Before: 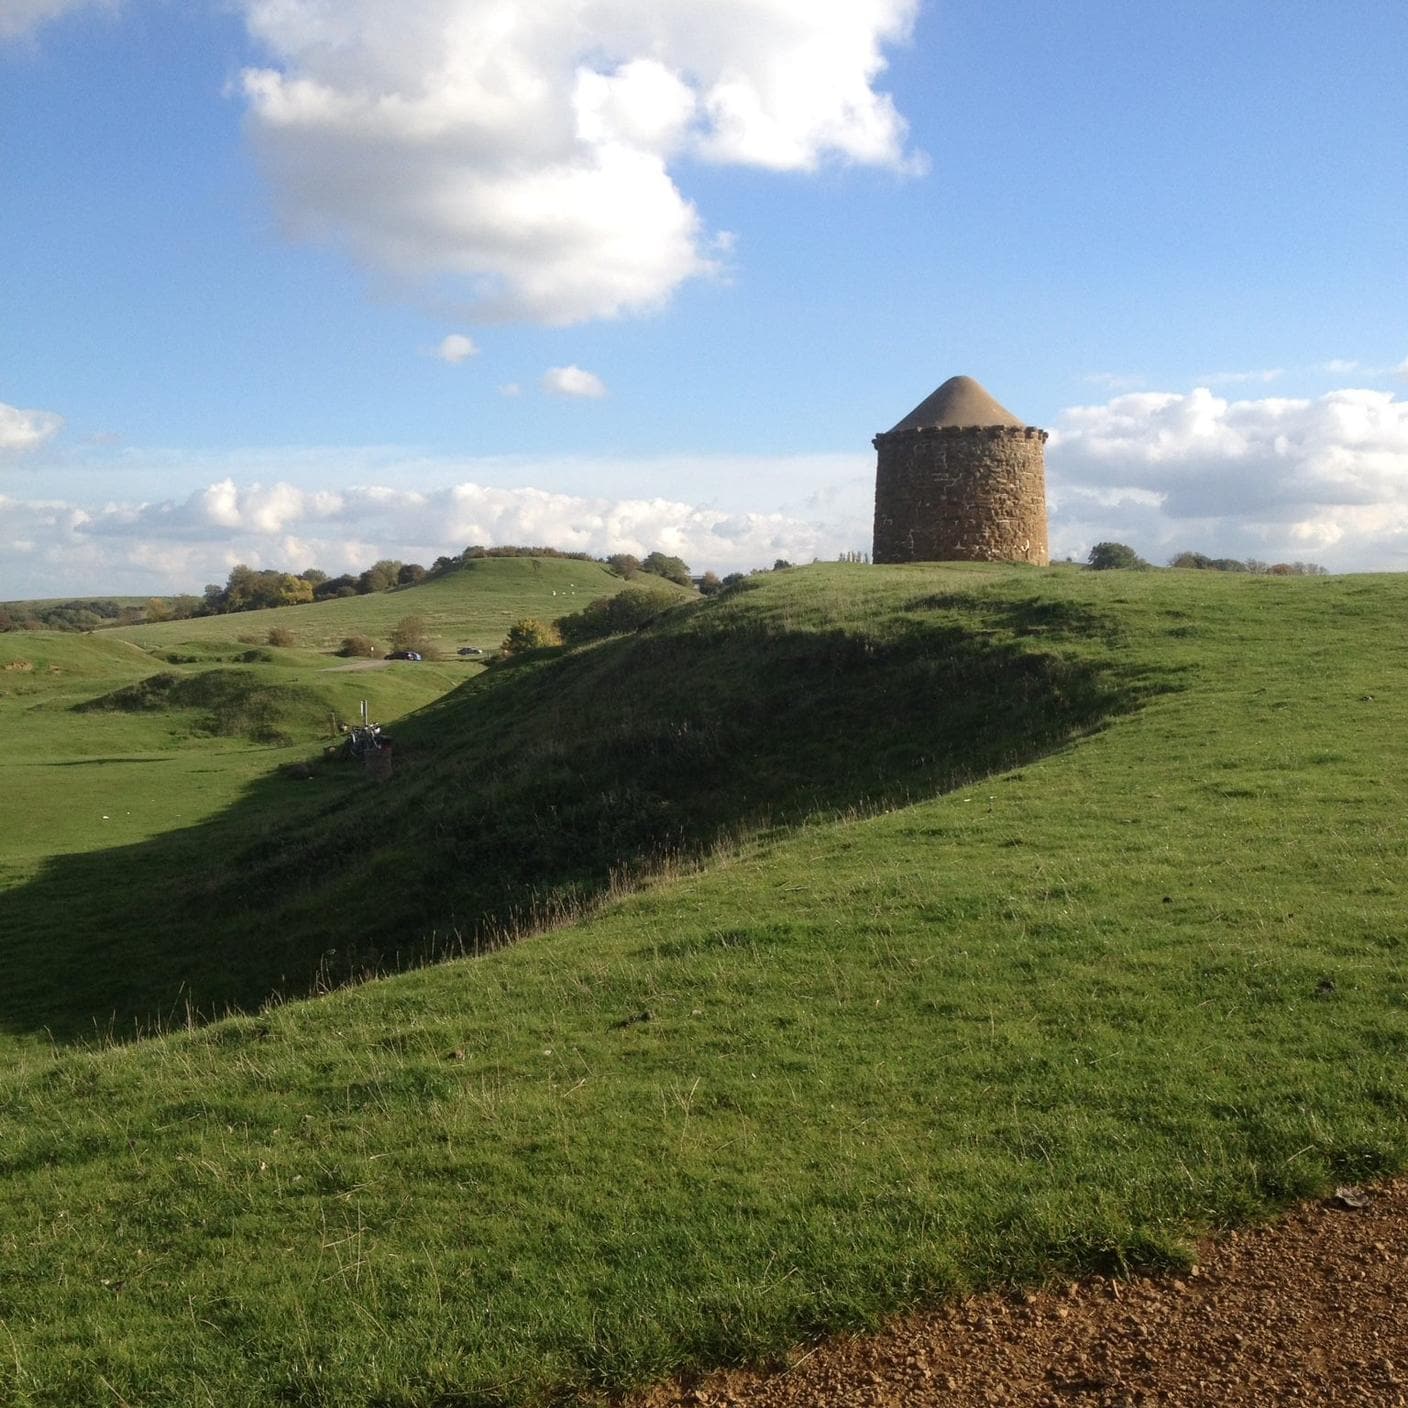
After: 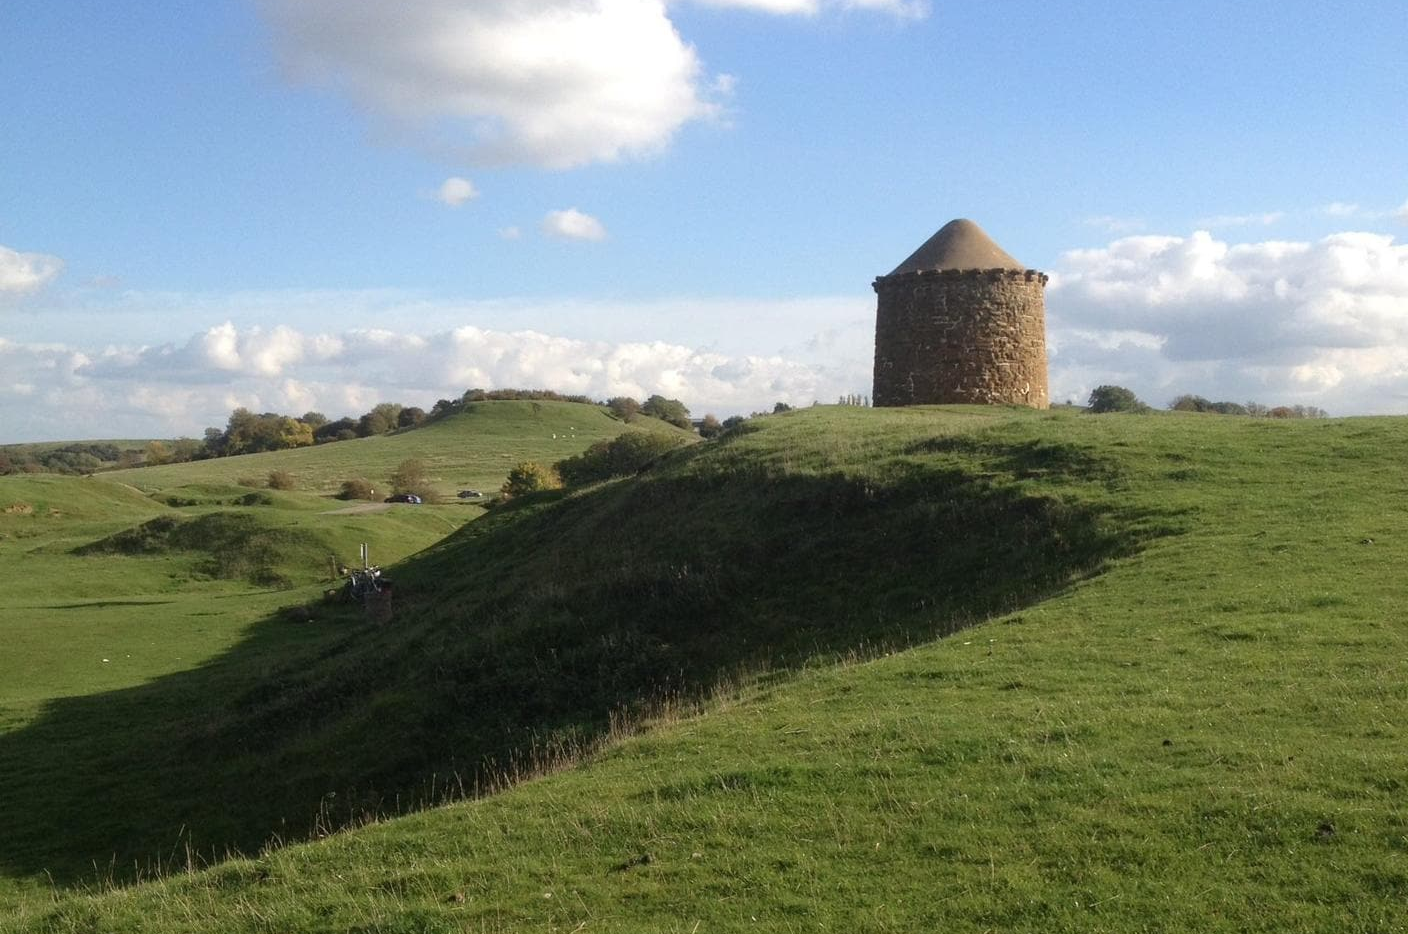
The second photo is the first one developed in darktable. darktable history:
crop: top 11.153%, bottom 22.455%
